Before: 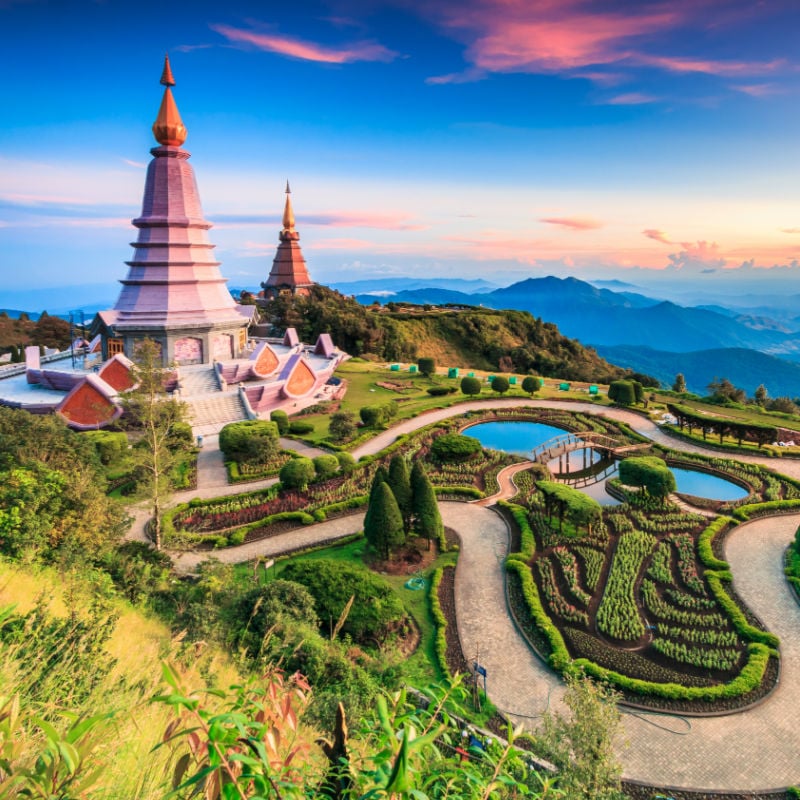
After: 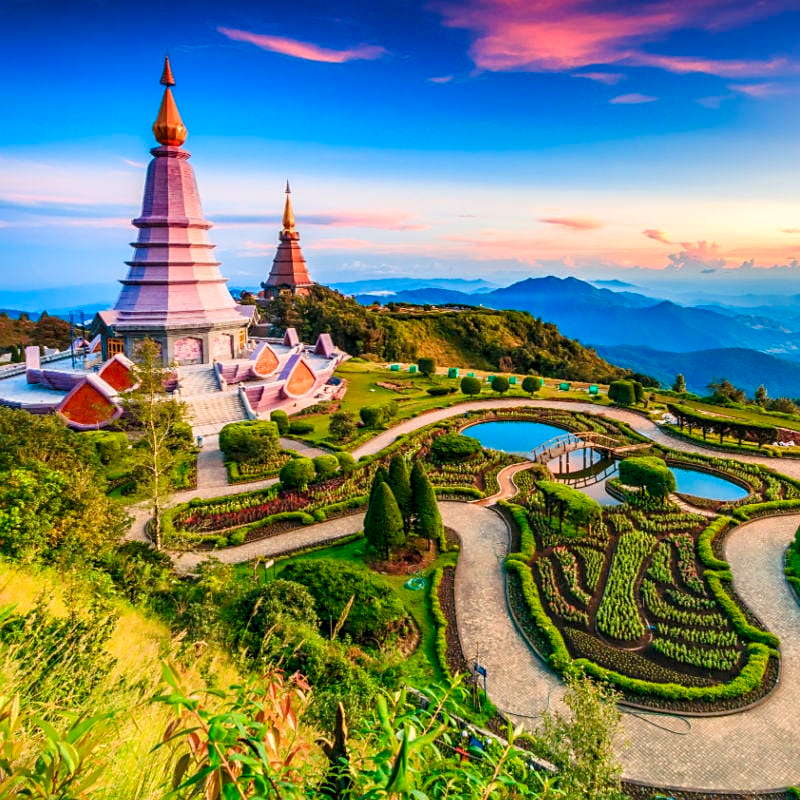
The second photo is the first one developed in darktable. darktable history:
sharpen: radius 1.829, amount 0.411, threshold 1.713
color balance rgb: perceptual saturation grading › global saturation 20%, perceptual saturation grading › highlights -14.381%, perceptual saturation grading › shadows 49.243%, global vibrance 20%
local contrast: on, module defaults
